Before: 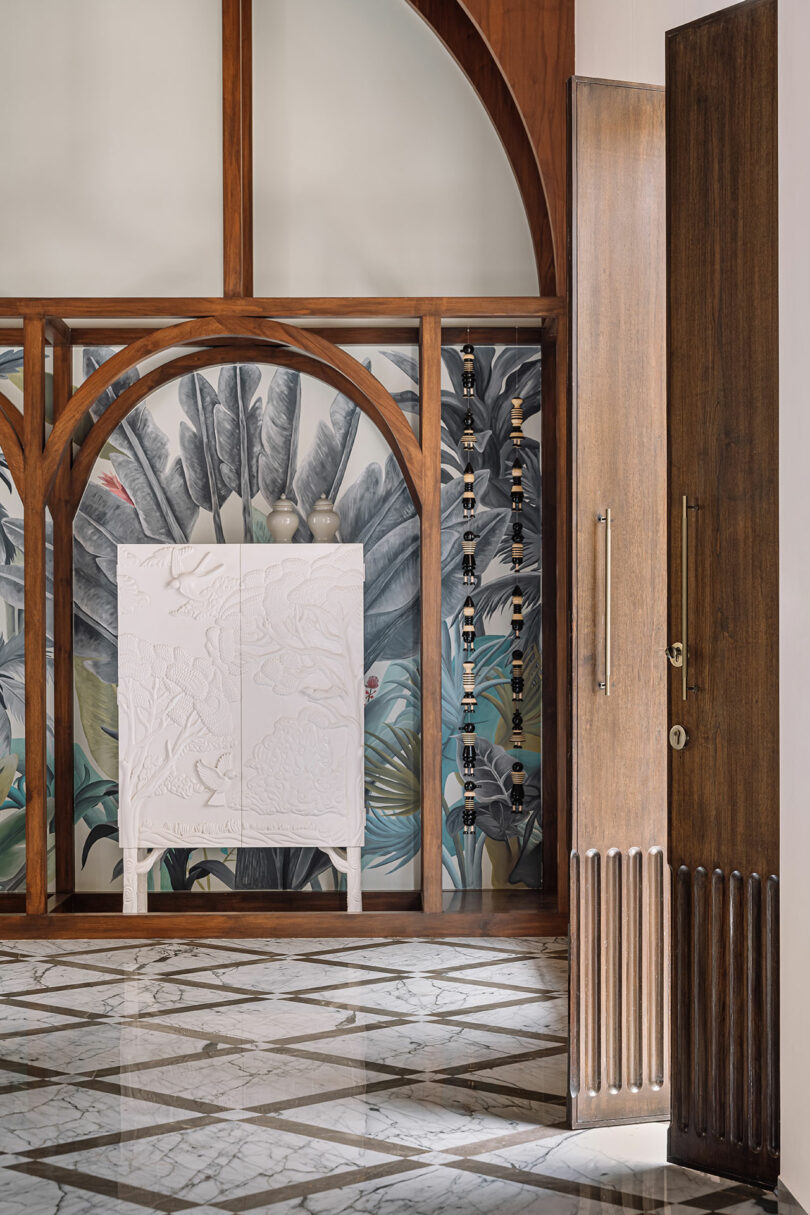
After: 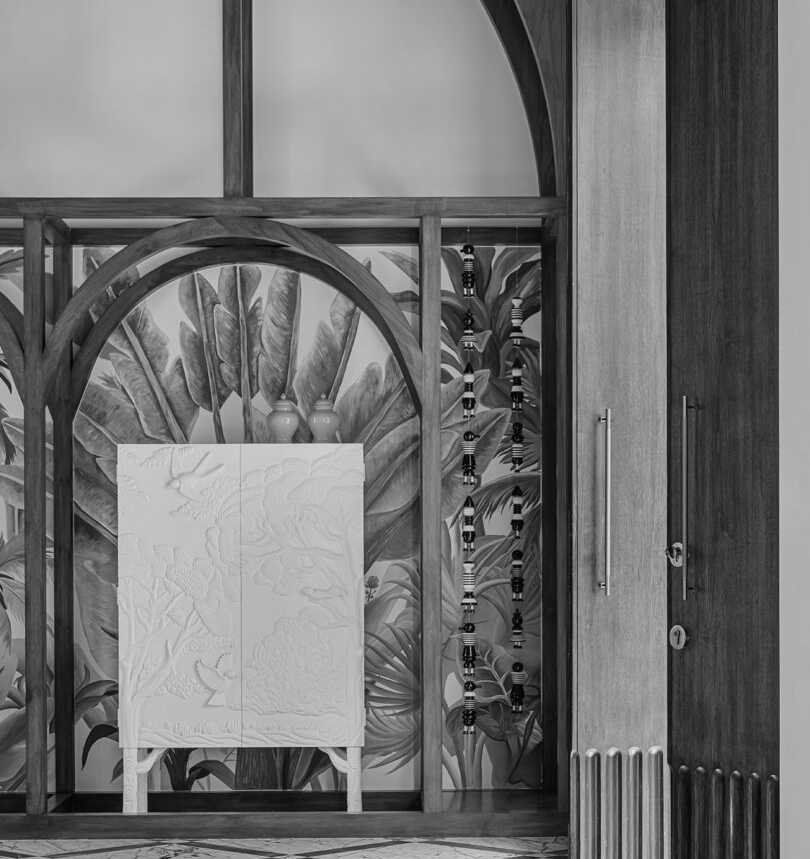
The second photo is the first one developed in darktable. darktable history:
white balance: red 0.924, blue 1.095
crop and rotate: top 8.293%, bottom 20.996%
monochrome: a -92.57, b 58.91
